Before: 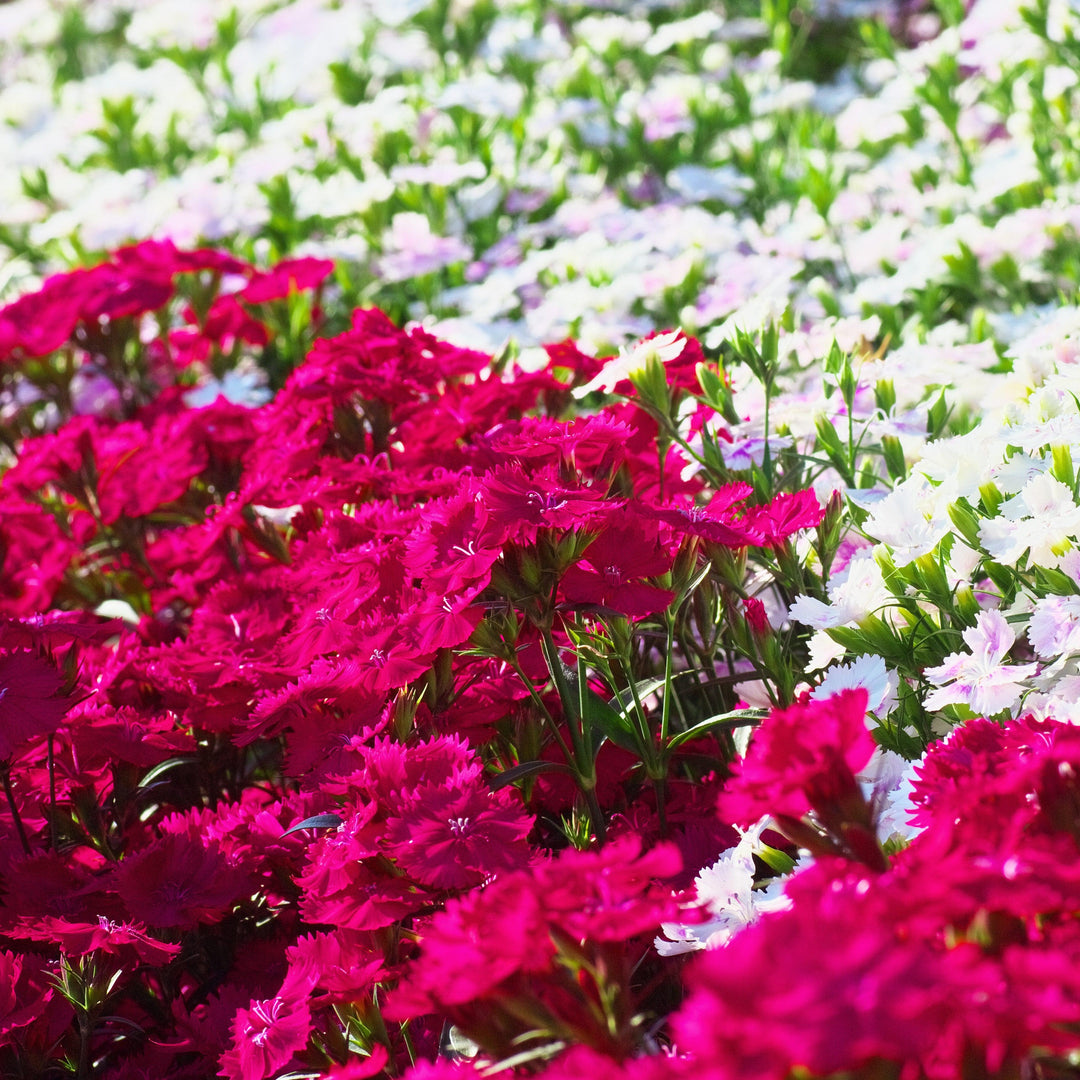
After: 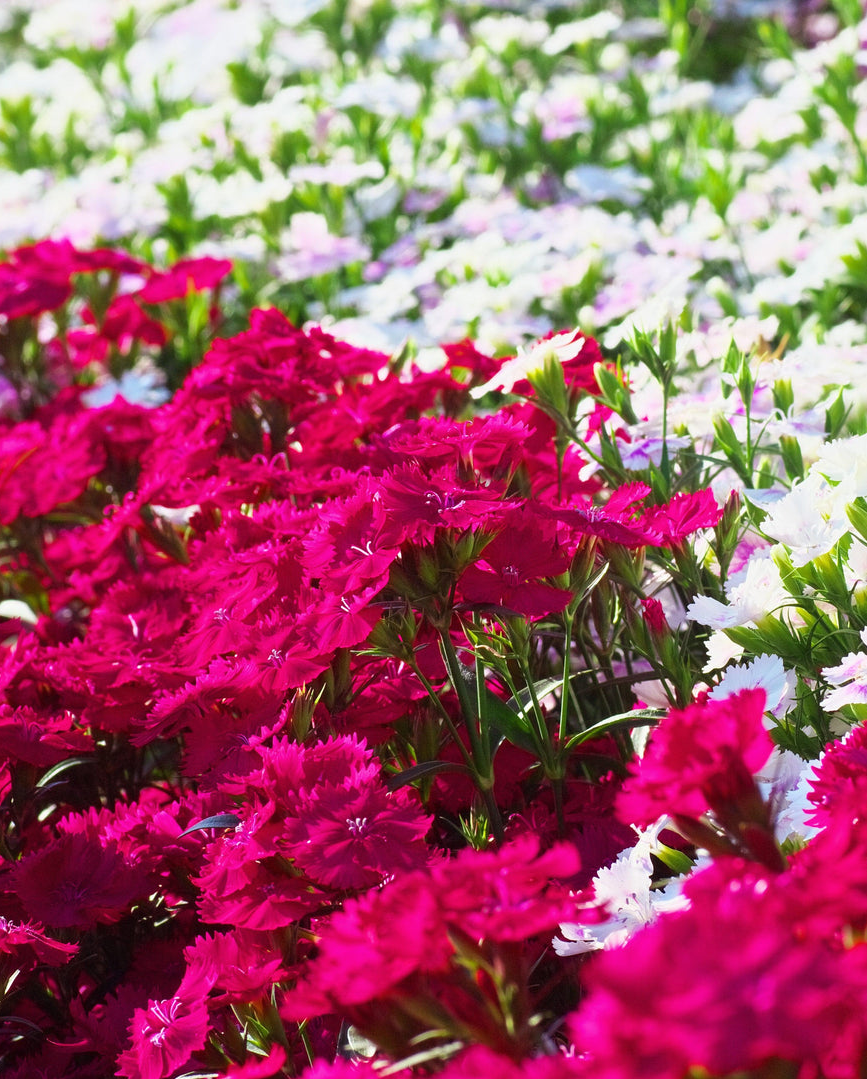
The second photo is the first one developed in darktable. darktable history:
crop and rotate: left 9.487%, right 10.227%
